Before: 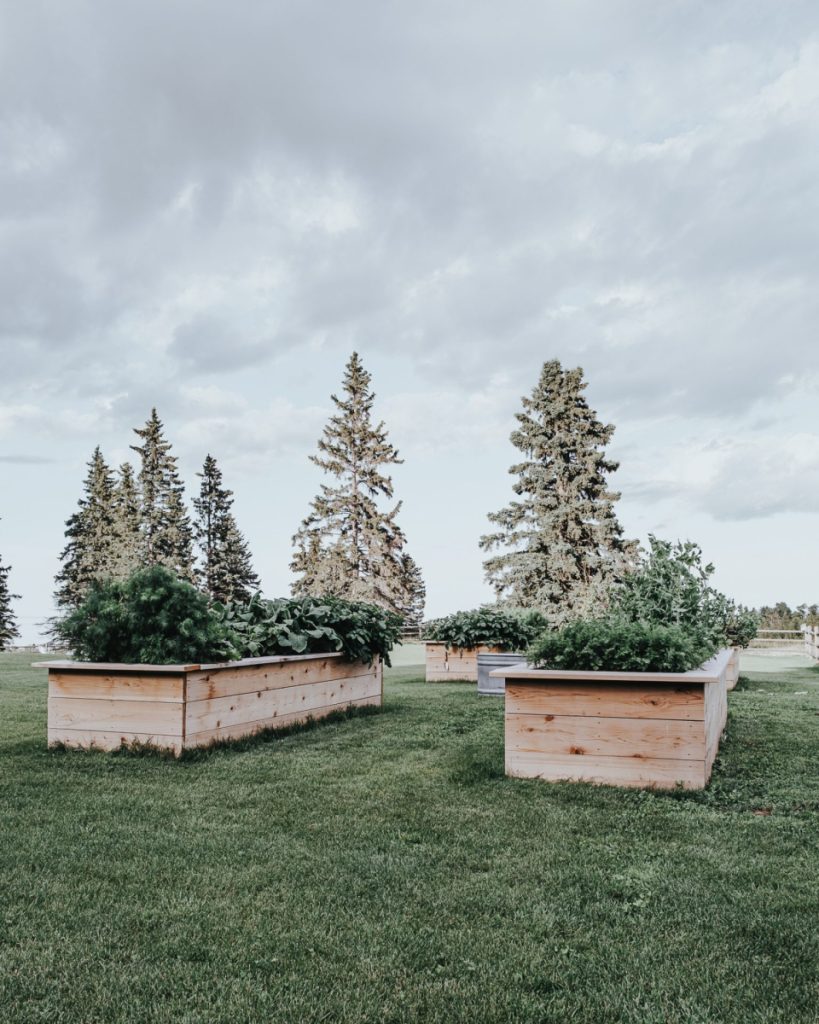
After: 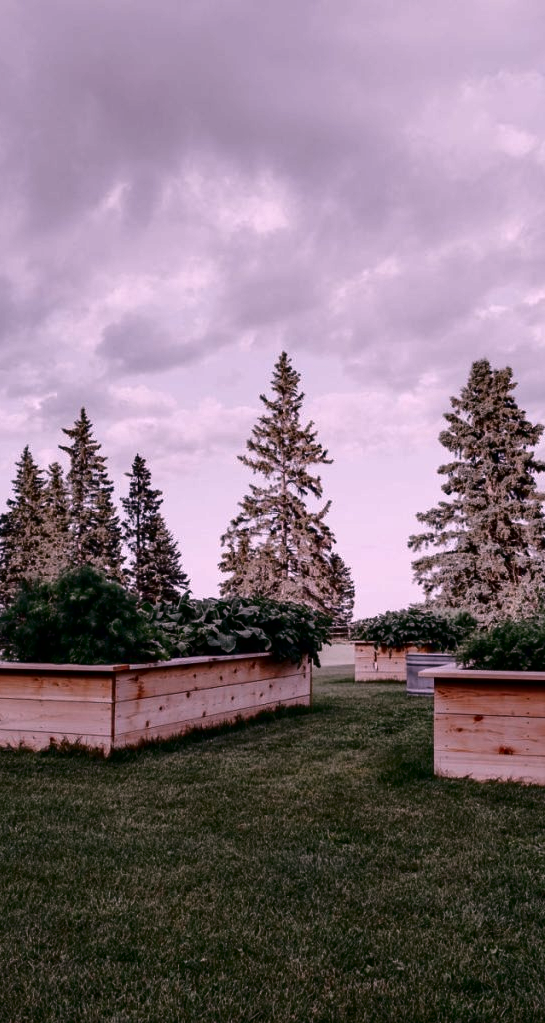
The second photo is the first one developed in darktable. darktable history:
white balance: red 1.188, blue 1.11
base curve: curves: ch0 [(0, 0) (0.283, 0.295) (1, 1)], preserve colors none
crop and rotate: left 8.786%, right 24.548%
contrast brightness saturation: brightness -0.52
